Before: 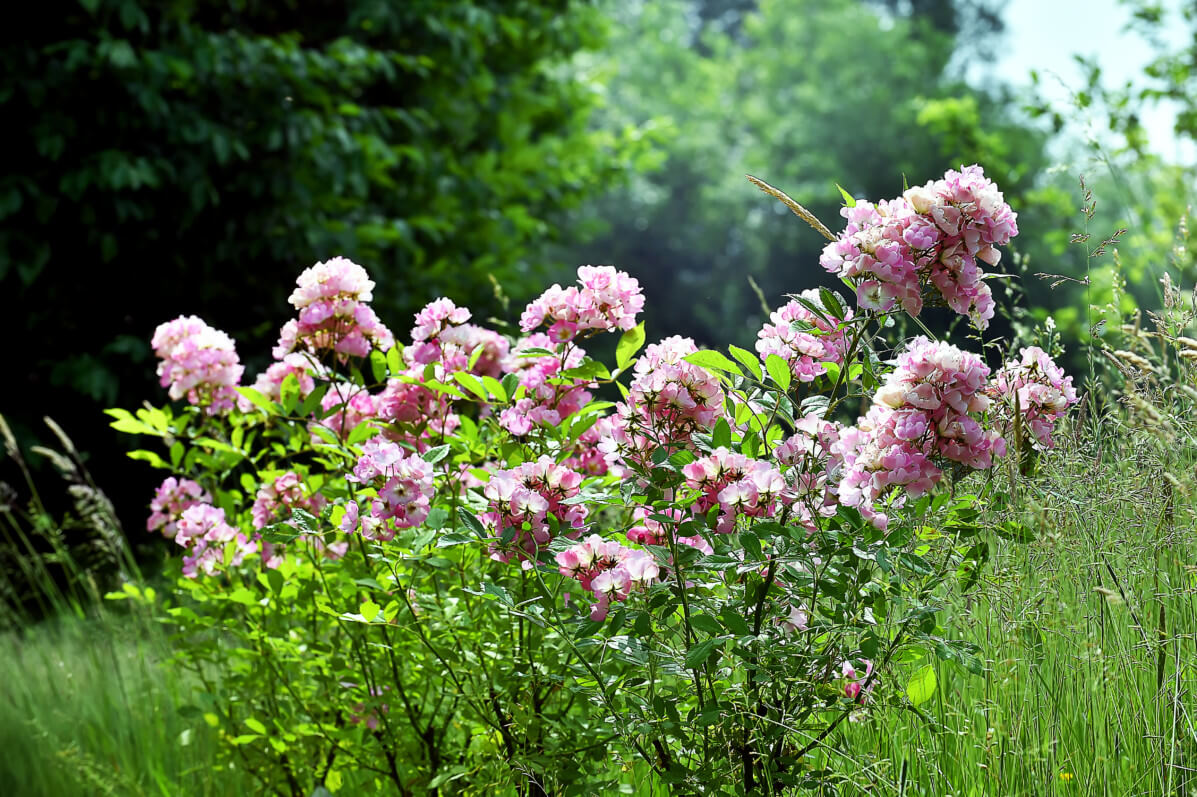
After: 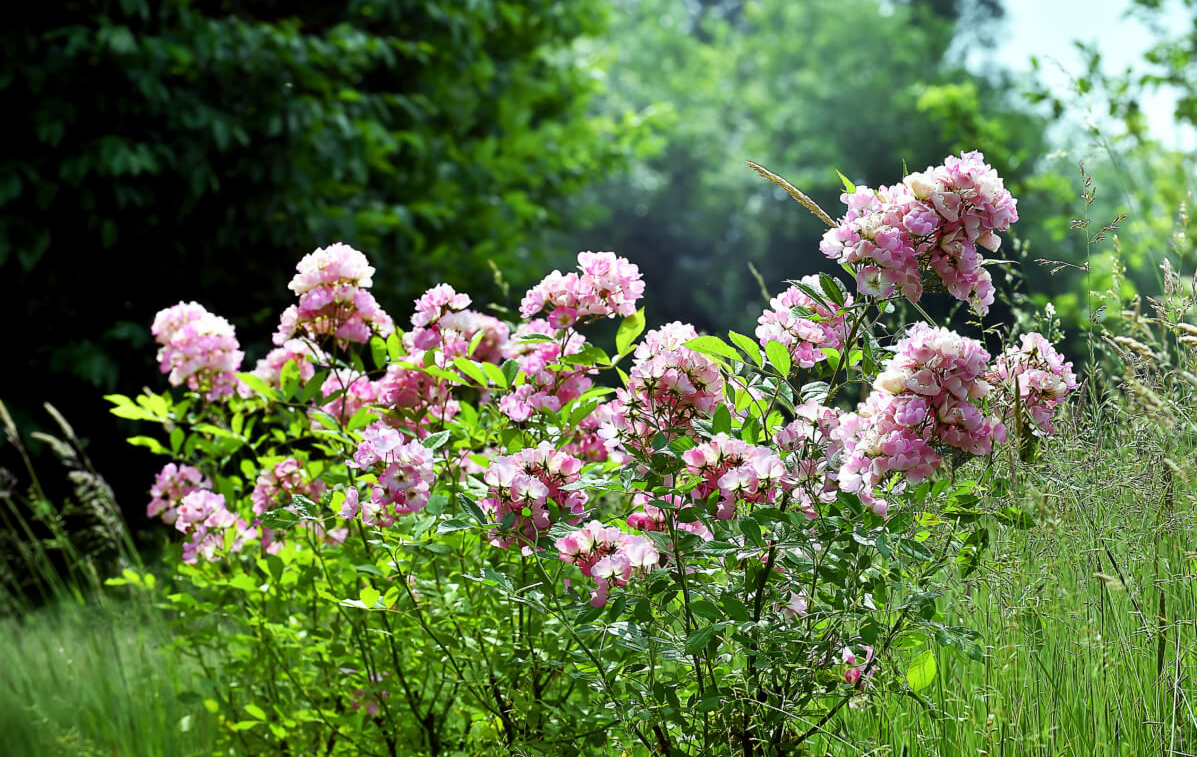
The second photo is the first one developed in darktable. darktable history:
crop and rotate: top 1.895%, bottom 3.043%
